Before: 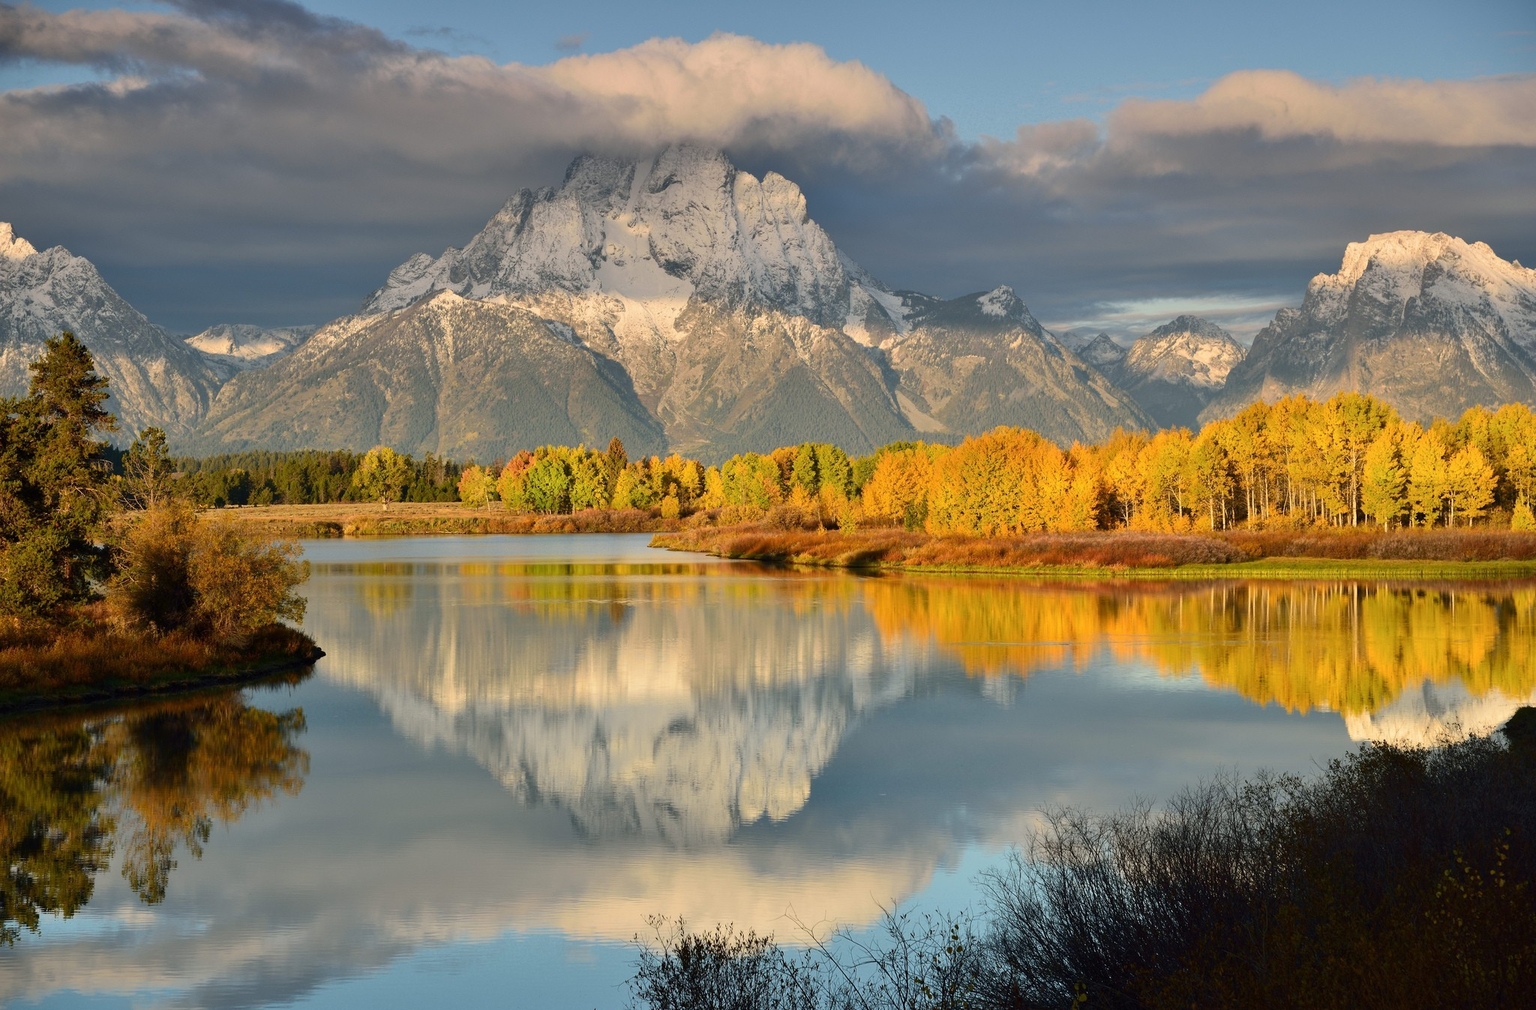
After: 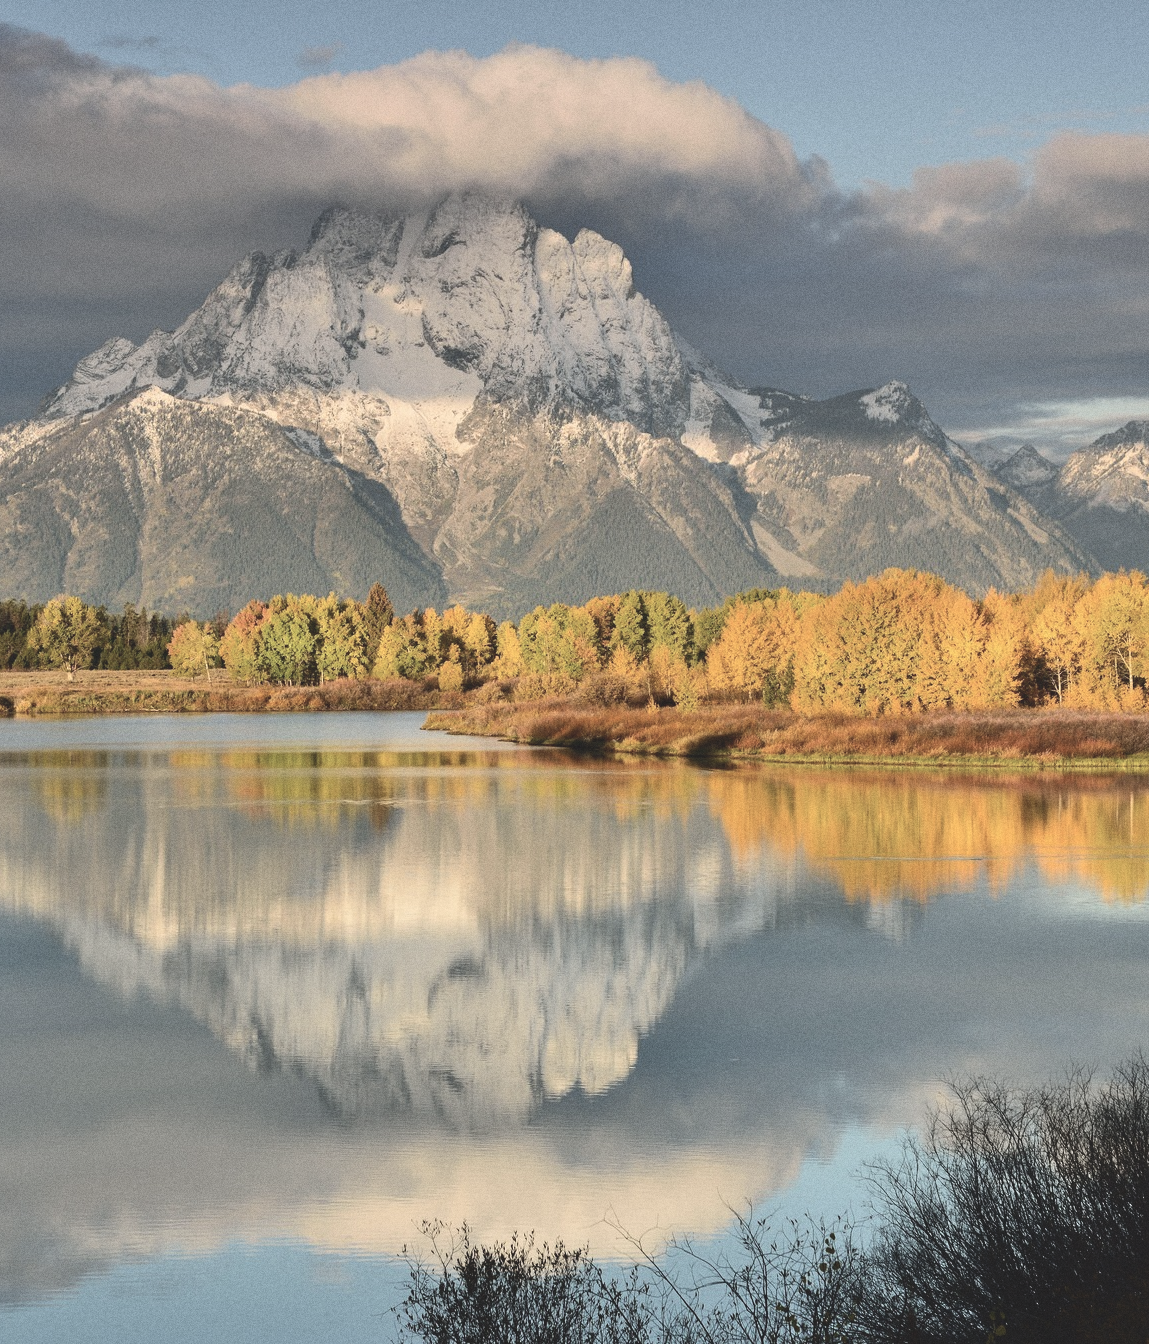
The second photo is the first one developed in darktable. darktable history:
grain: coarseness 0.47 ISO
tone equalizer: -8 EV -0.75 EV, -7 EV -0.7 EV, -6 EV -0.6 EV, -5 EV -0.4 EV, -3 EV 0.4 EV, -2 EV 0.6 EV, -1 EV 0.7 EV, +0 EV 0.75 EV, edges refinement/feathering 500, mask exposure compensation -1.57 EV, preserve details no
crop: left 21.674%, right 22.086%
contrast brightness saturation: contrast -0.26, saturation -0.43
